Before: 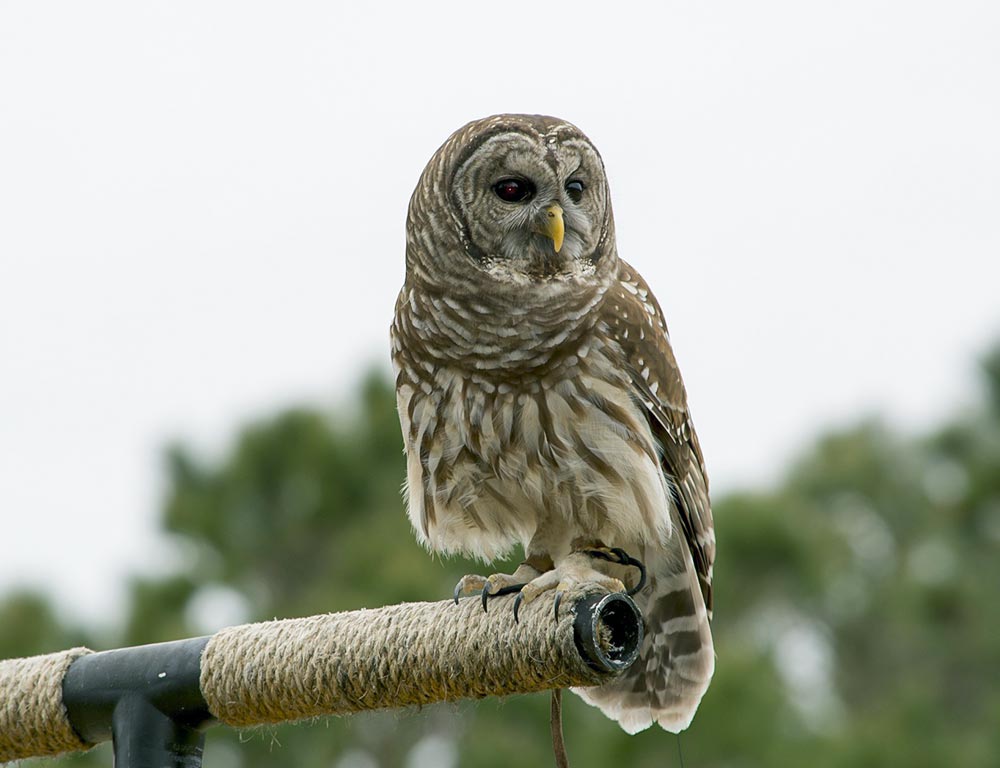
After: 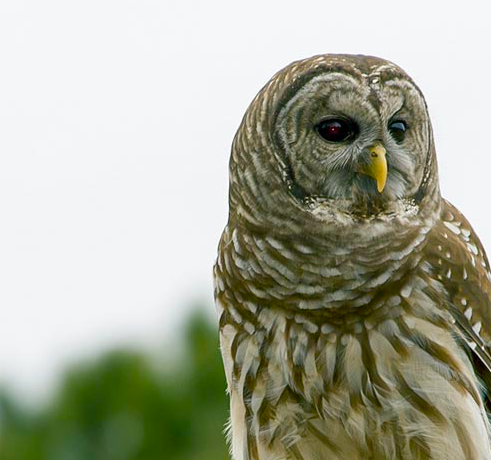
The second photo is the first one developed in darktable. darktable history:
crop: left 17.794%, top 7.92%, right 33.012%, bottom 32.126%
color balance rgb: shadows lift › chroma 2.001%, shadows lift › hue 217°, perceptual saturation grading › global saturation 20%, perceptual saturation grading › highlights -25.752%, perceptual saturation grading › shadows 50.105%, global vibrance 20%
